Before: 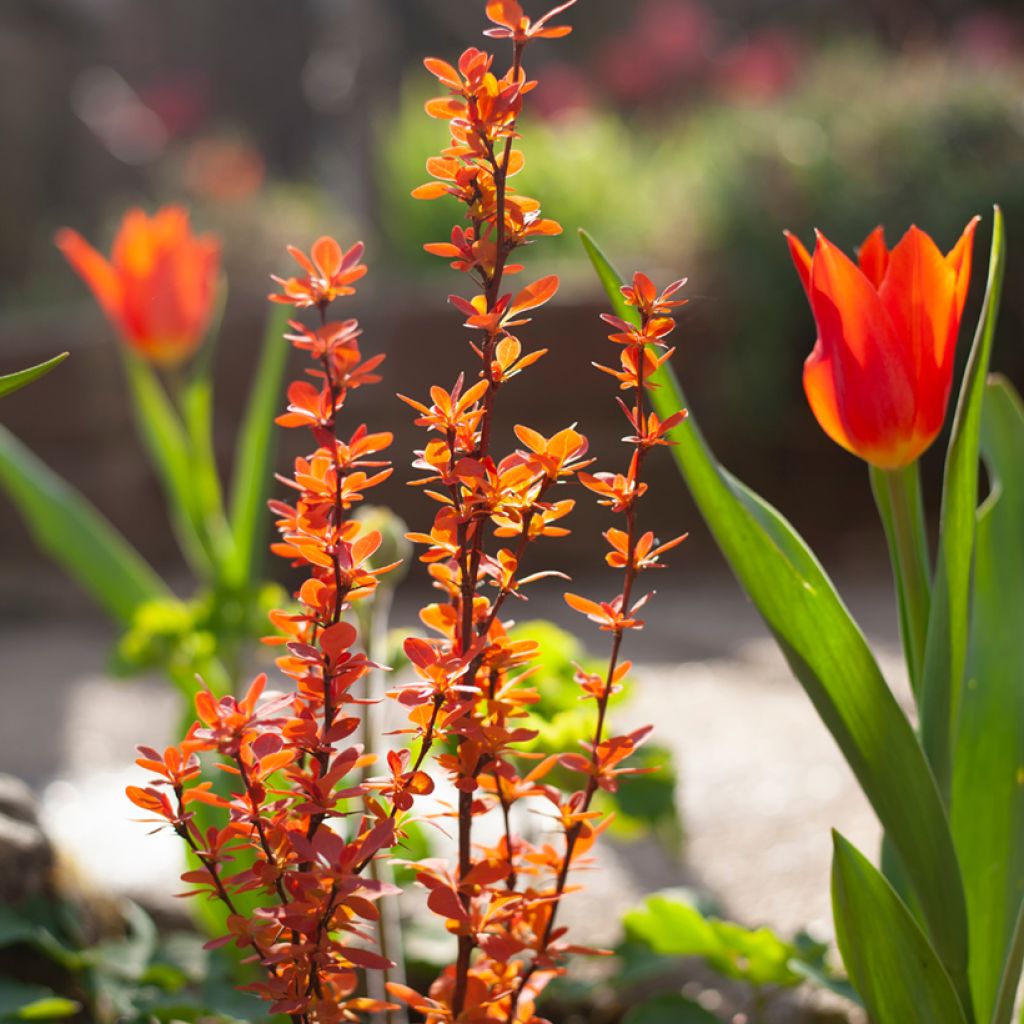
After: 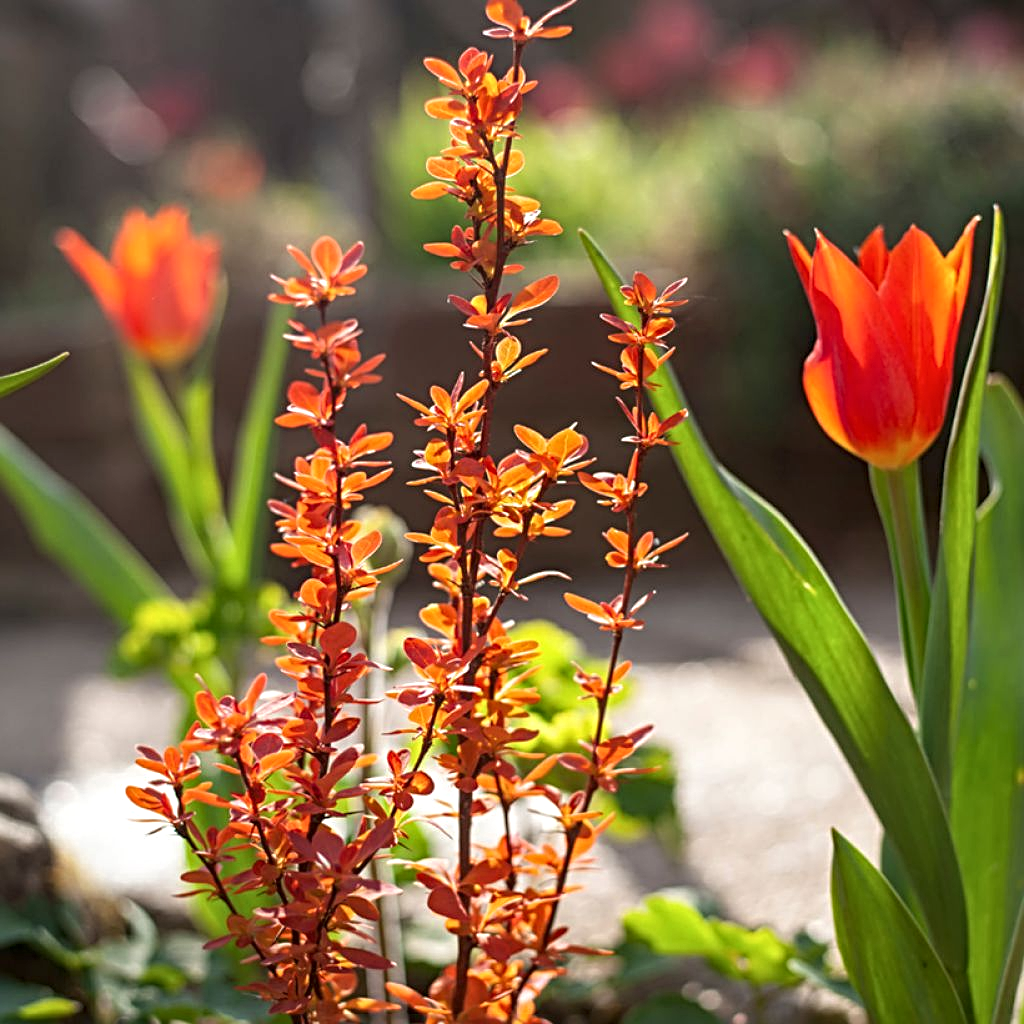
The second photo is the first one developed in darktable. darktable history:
local contrast: detail 130%
sharpen: radius 3.992
